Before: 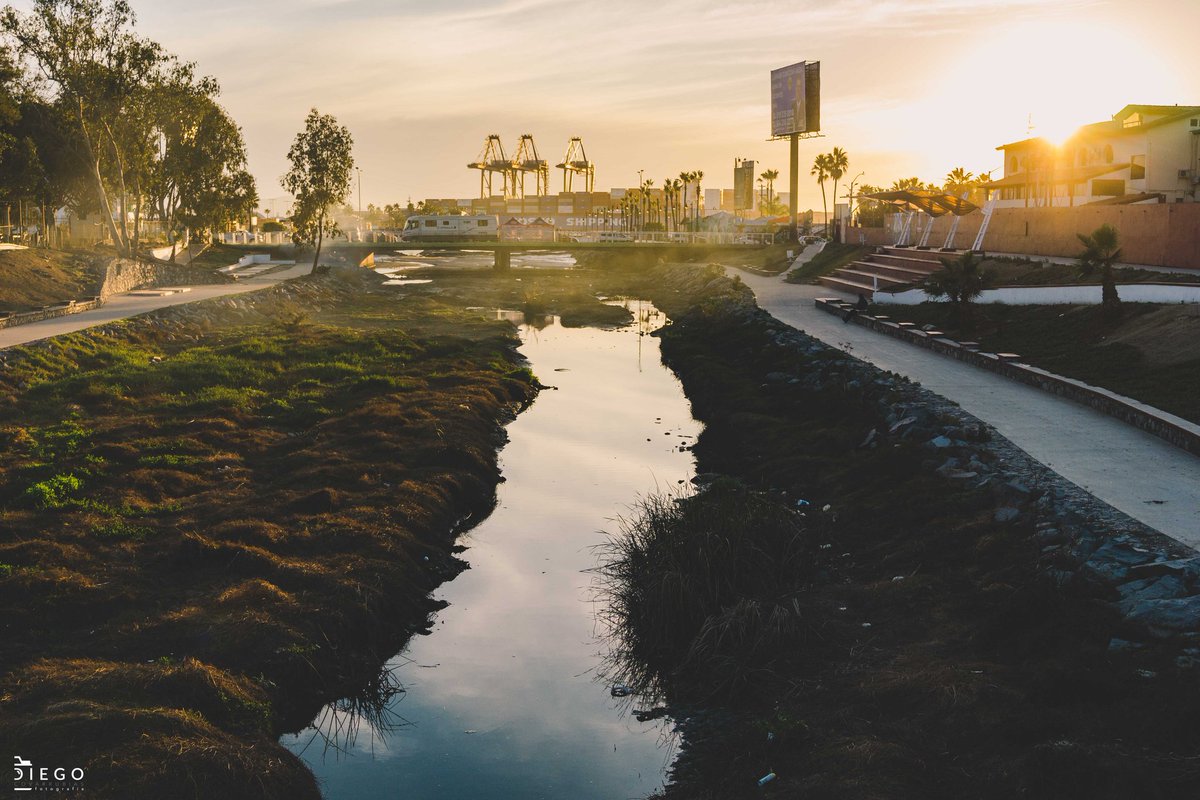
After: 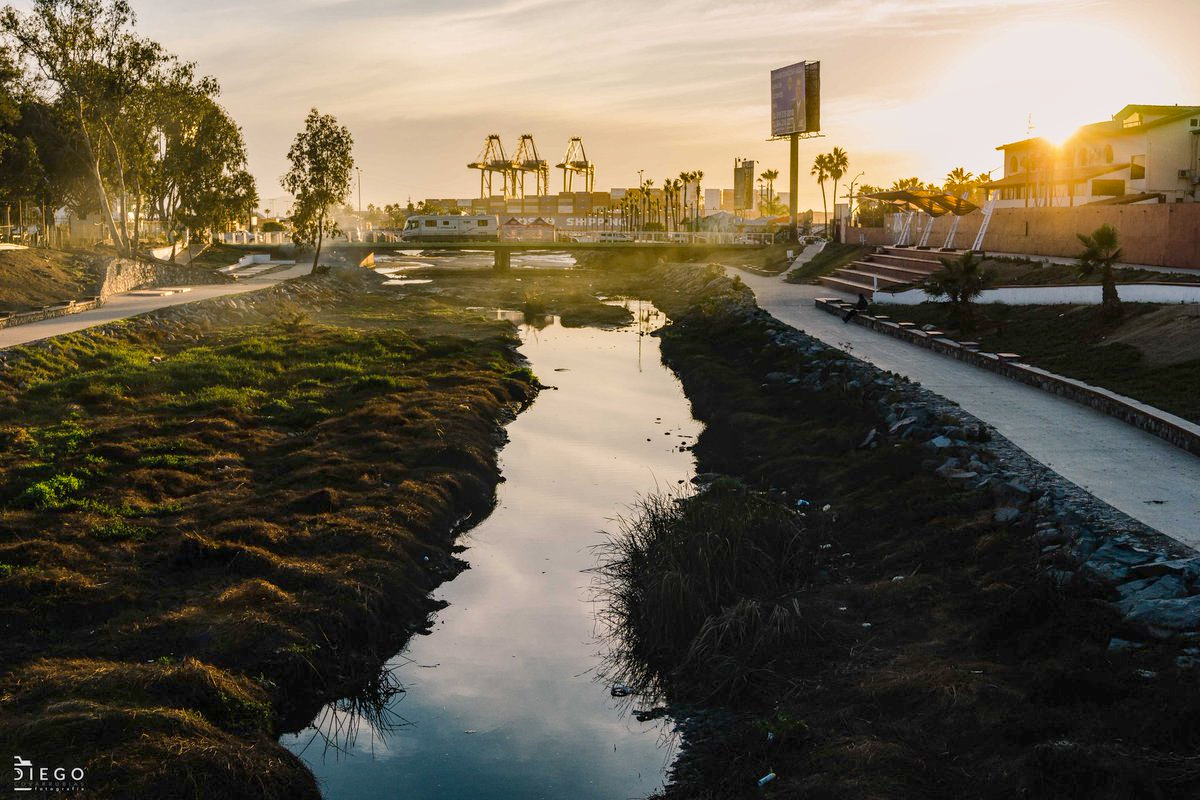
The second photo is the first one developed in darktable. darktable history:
exposure: black level correction 0.013, compensate exposure bias true, compensate highlight preservation false
local contrast: on, module defaults
